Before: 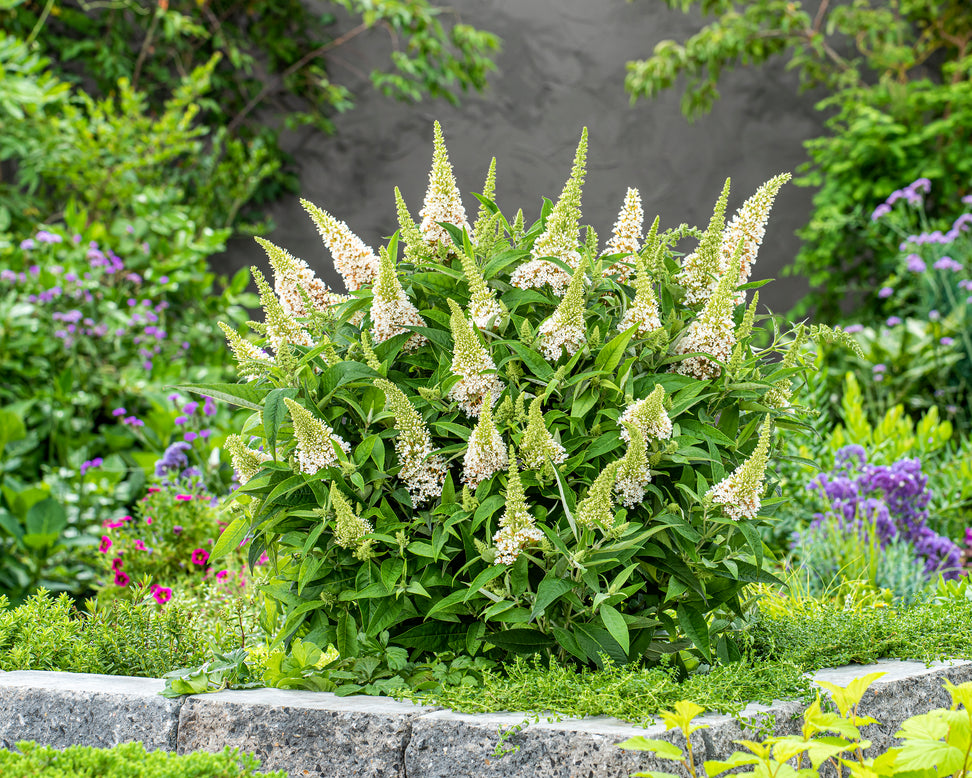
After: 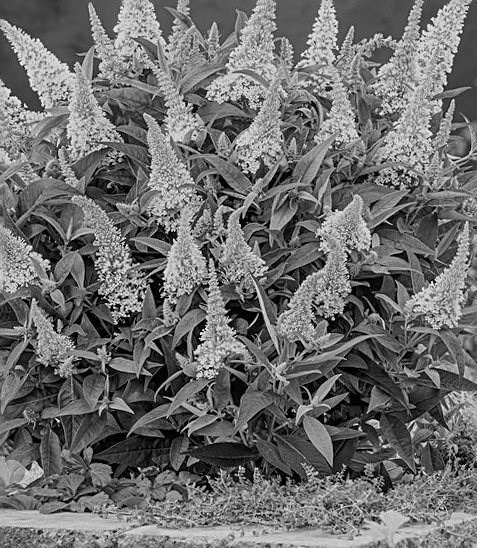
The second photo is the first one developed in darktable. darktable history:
sharpen: on, module defaults
white balance: emerald 1
base curve: exposure shift 0, preserve colors none
monochrome: a 73.58, b 64.21
rotate and perspective: rotation -1.24°, automatic cropping off
crop: left 31.379%, top 24.658%, right 20.326%, bottom 6.628%
exposure: exposure -0.492 EV, compensate highlight preservation false
